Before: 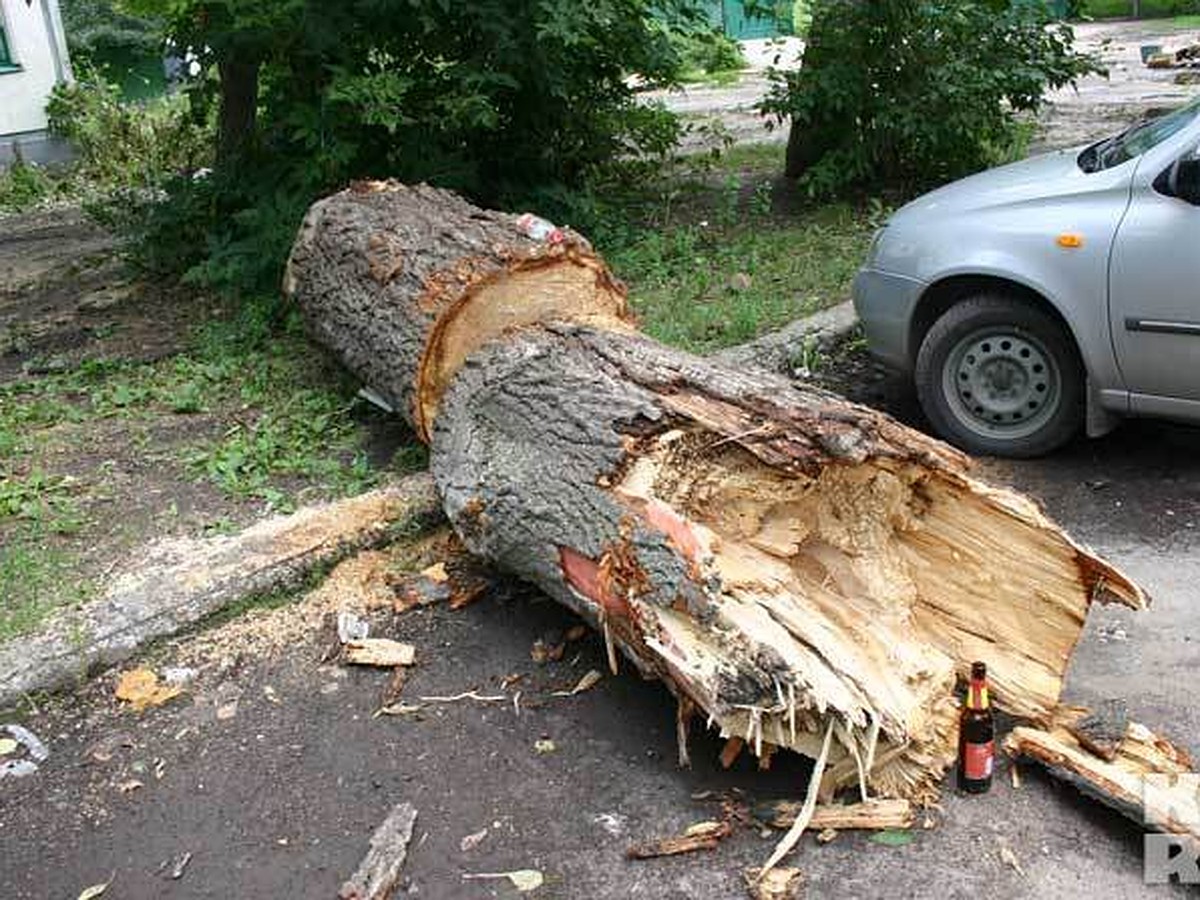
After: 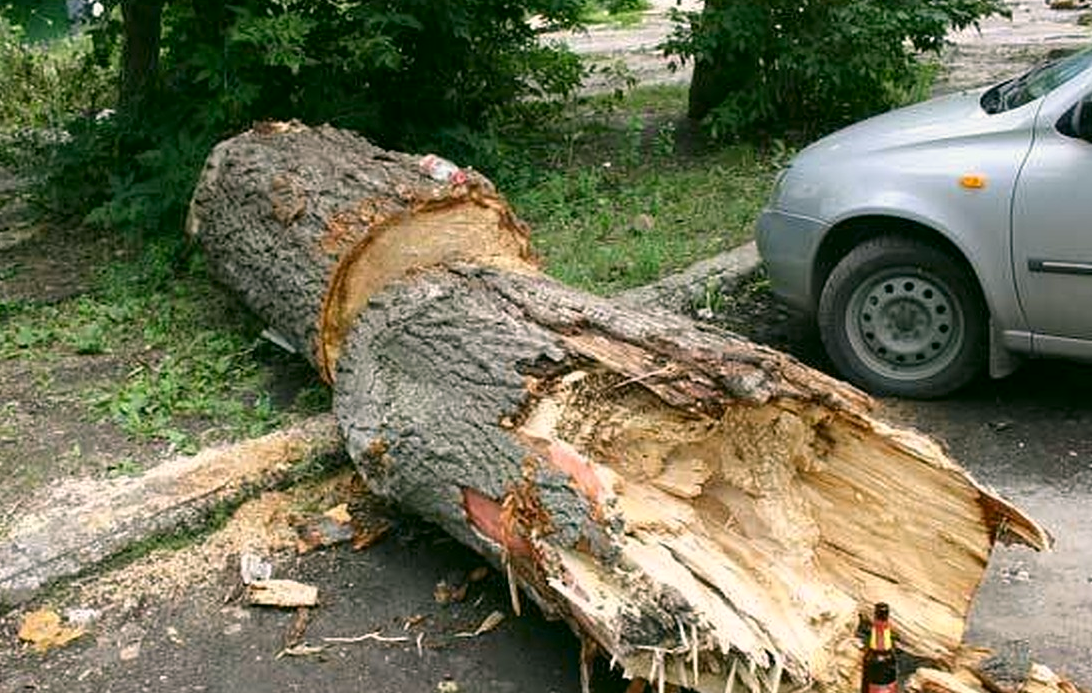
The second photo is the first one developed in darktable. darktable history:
color correction: highlights a* 4.02, highlights b* 4.98, shadows a* -7.55, shadows b* 4.98
crop: left 8.155%, top 6.611%, bottom 15.385%
